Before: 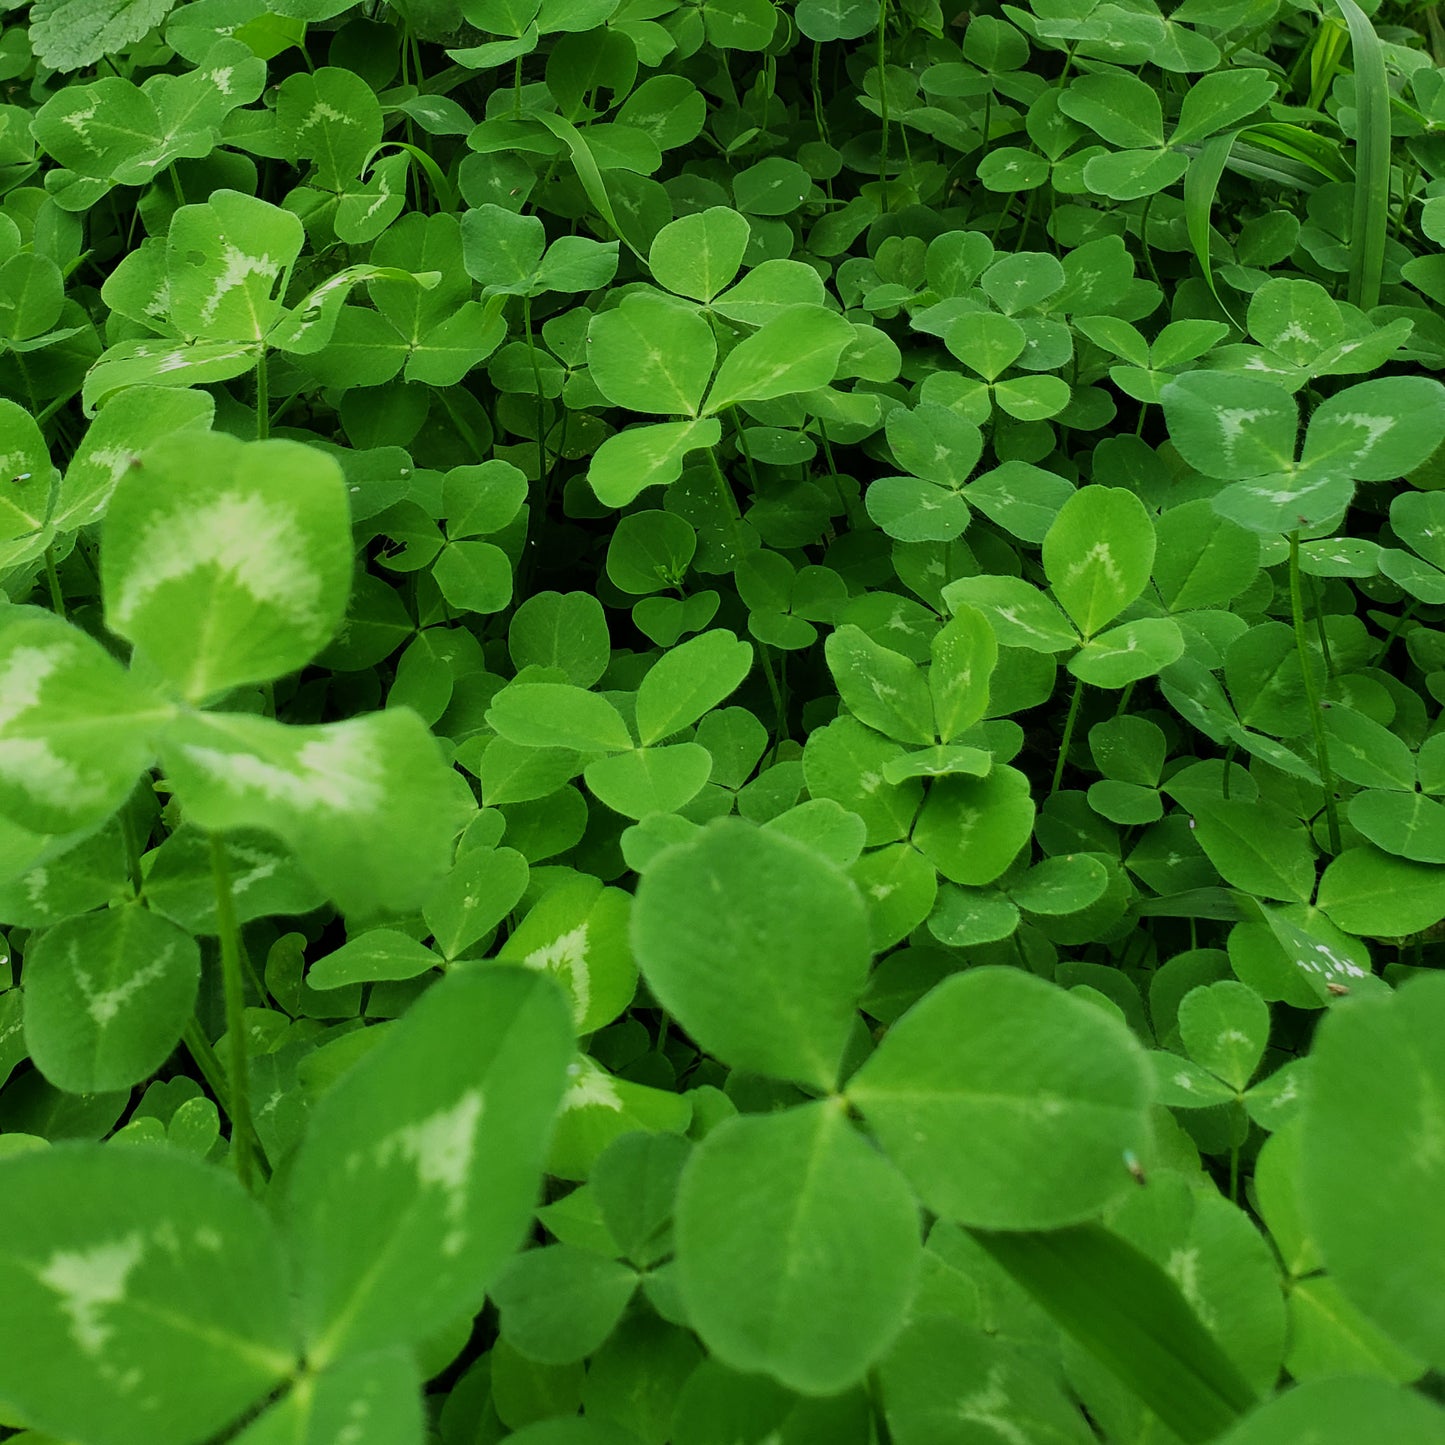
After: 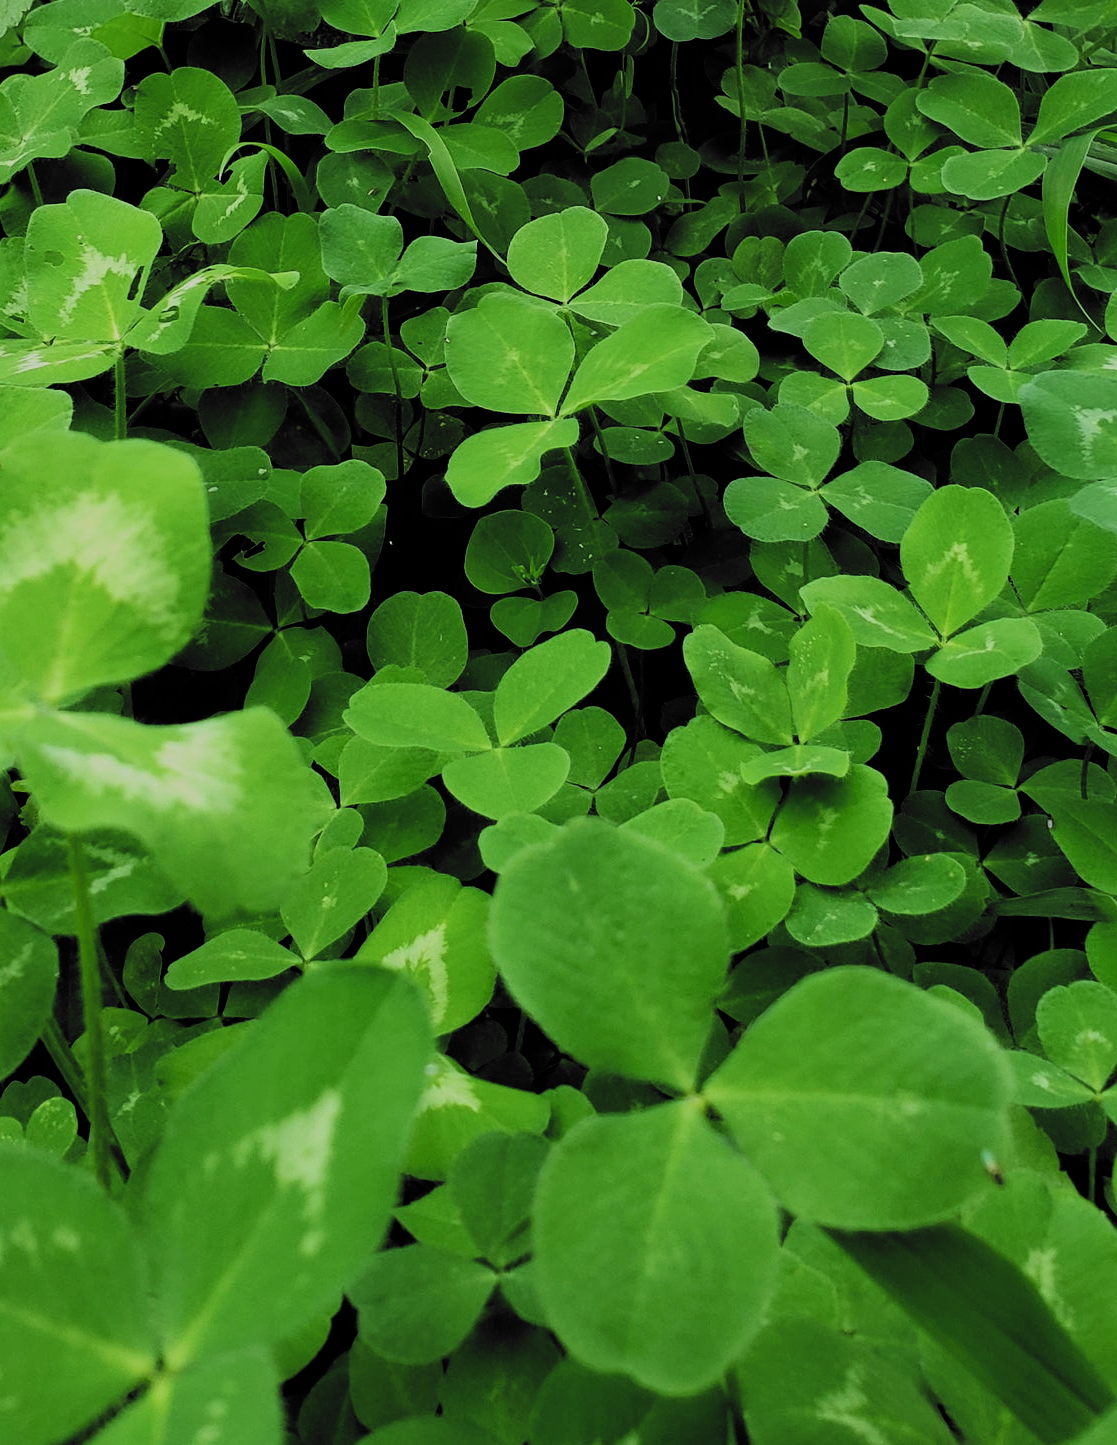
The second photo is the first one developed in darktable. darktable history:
crop: left 9.855%, right 12.776%
filmic rgb: black relative exposure -5.08 EV, white relative exposure 3.97 EV, hardness 2.91, contrast 1.299, highlights saturation mix -28.52%, color science v6 (2022)
